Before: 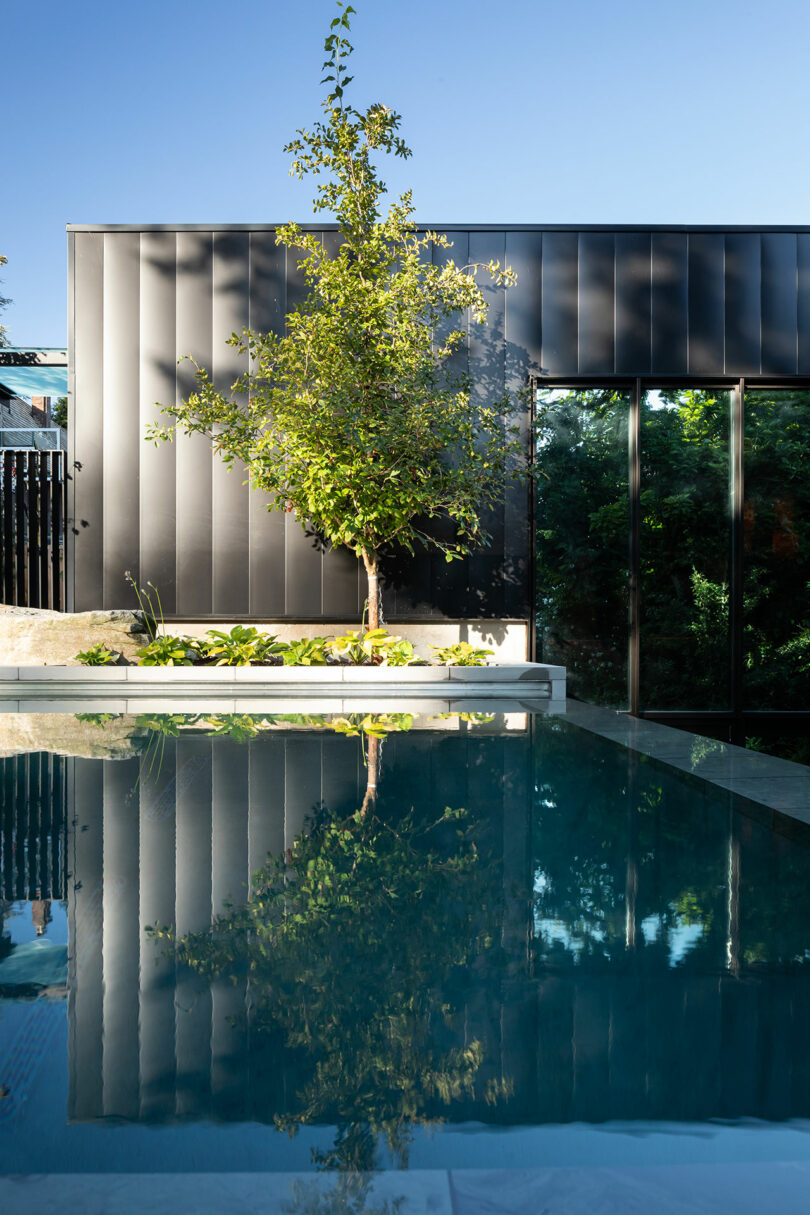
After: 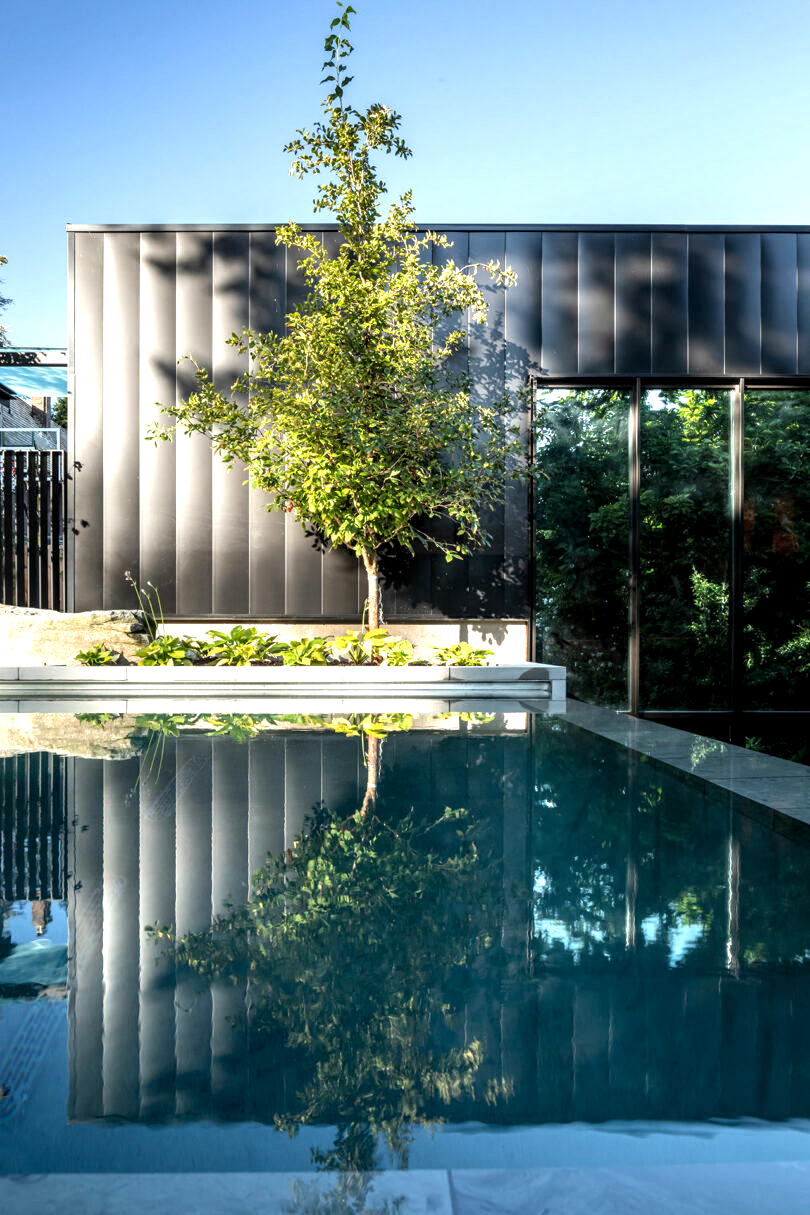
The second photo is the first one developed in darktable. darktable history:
local contrast: detail 150%
exposure: black level correction 0, exposure 0.5 EV, compensate highlight preservation false
